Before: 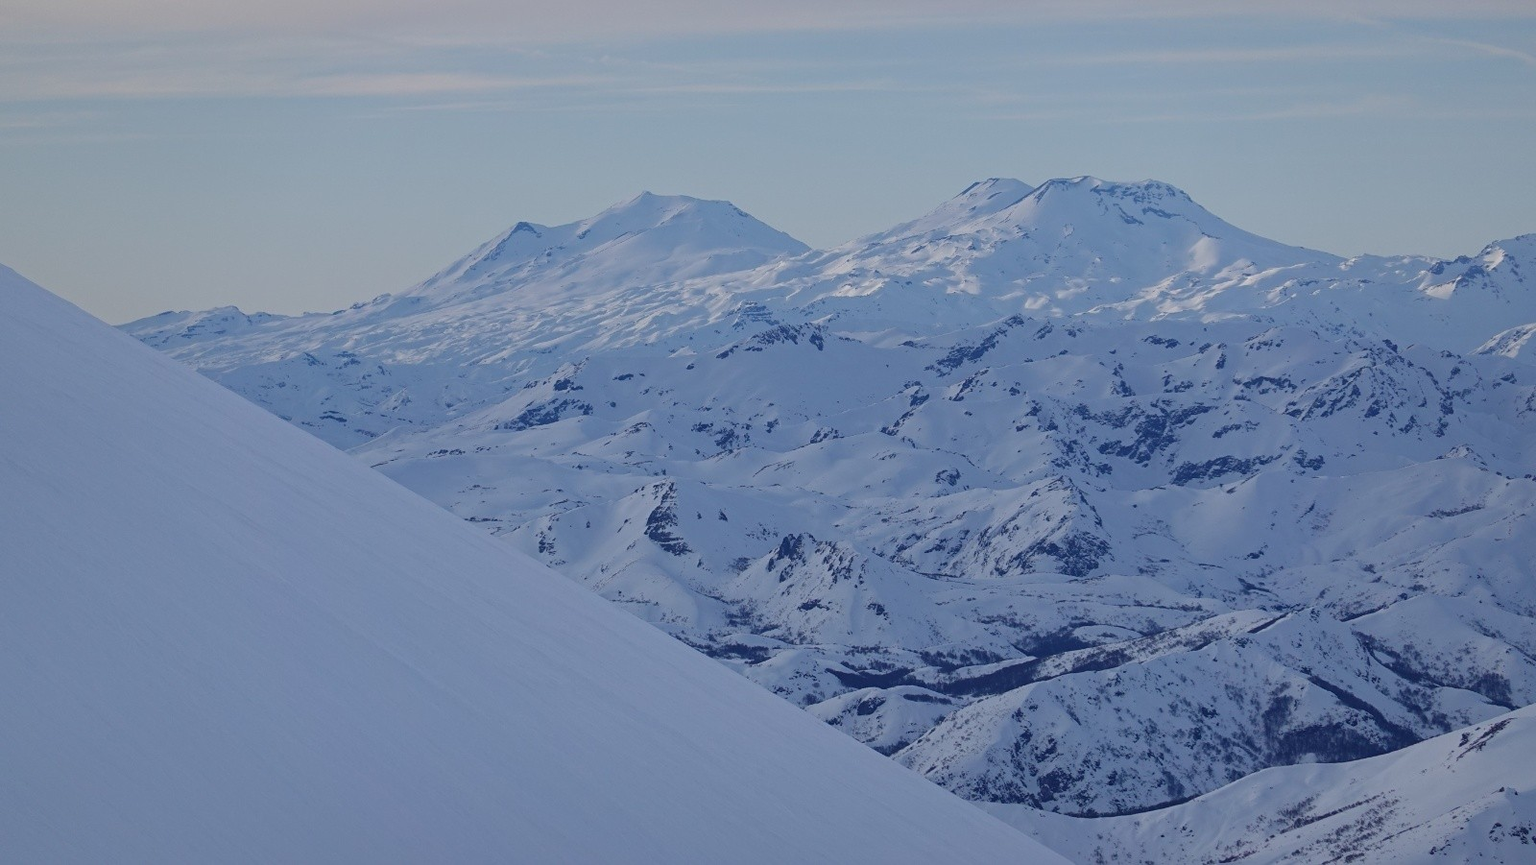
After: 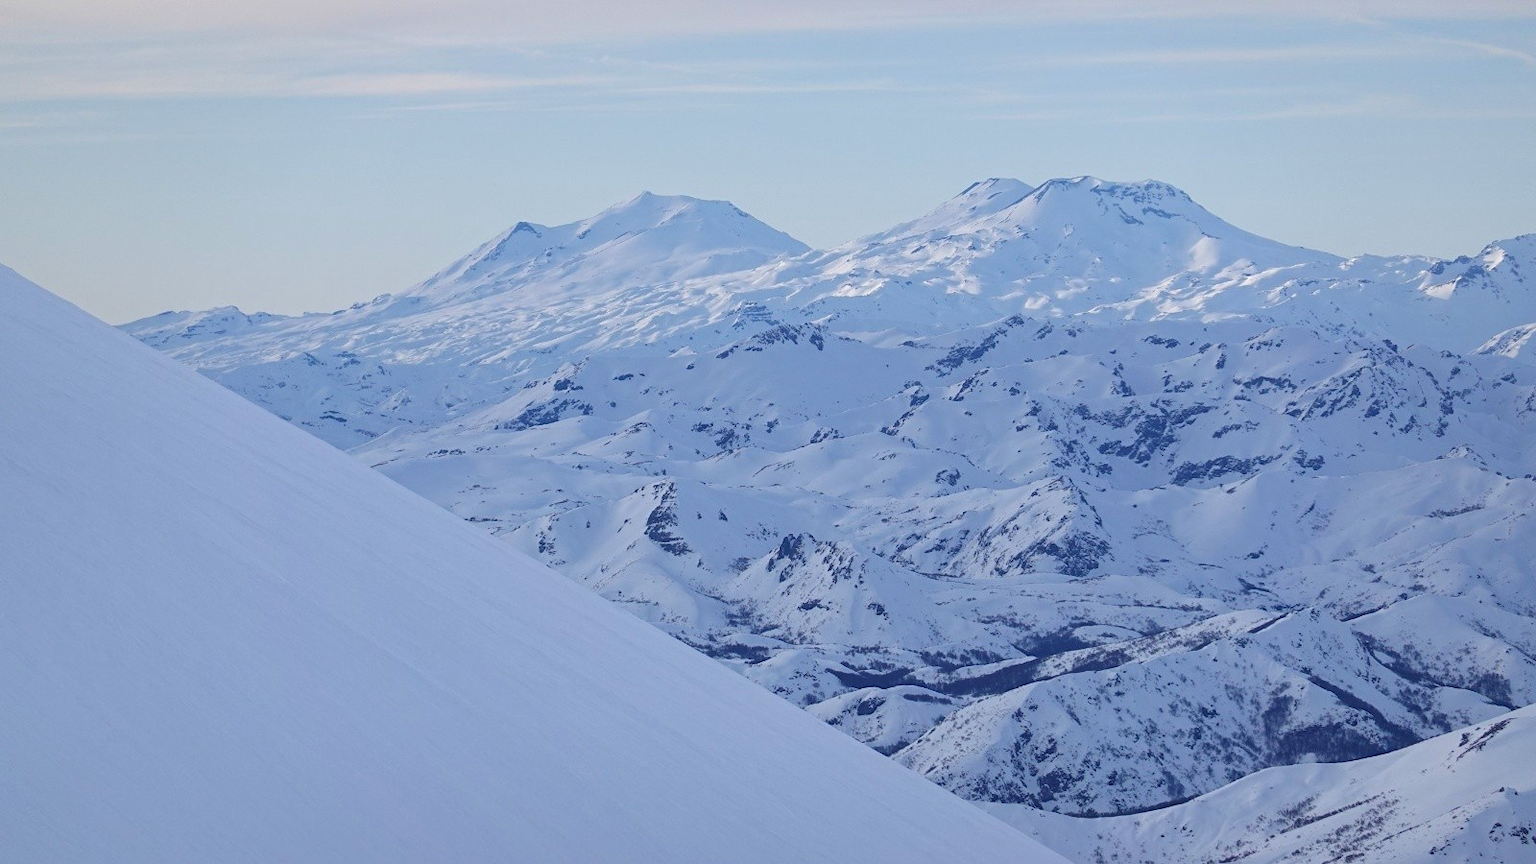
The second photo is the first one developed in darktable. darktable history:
exposure: exposure 0.611 EV, compensate highlight preservation false
